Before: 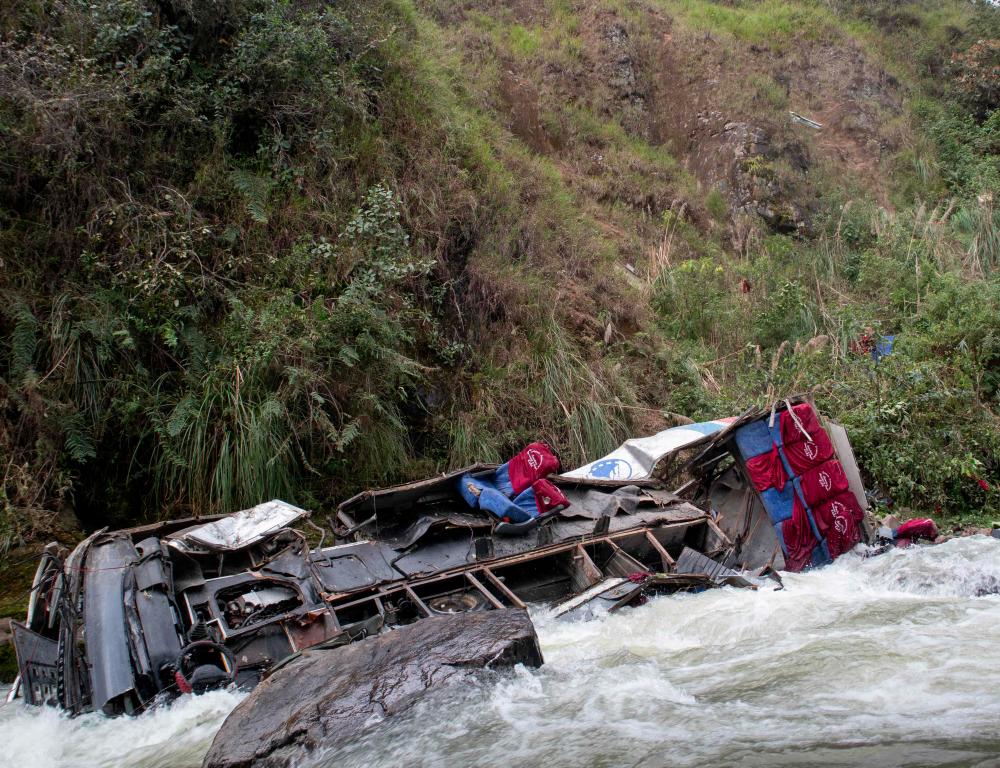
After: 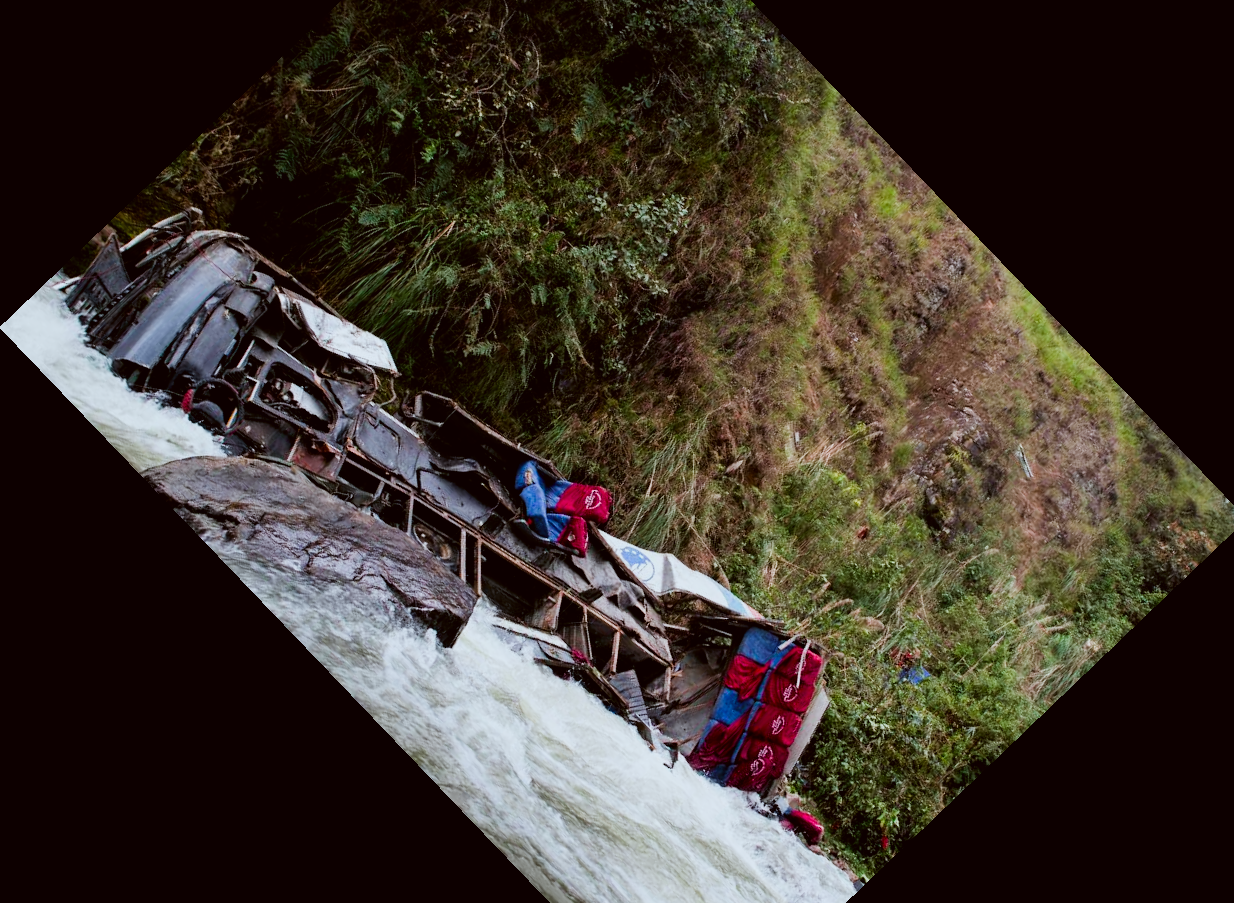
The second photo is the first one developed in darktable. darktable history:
crop and rotate: angle -46.26°, top 16.234%, right 0.912%, bottom 11.704%
color correction: highlights a* -3.28, highlights b* -6.24, shadows a* 3.1, shadows b* 5.19
sigmoid: contrast 1.7
